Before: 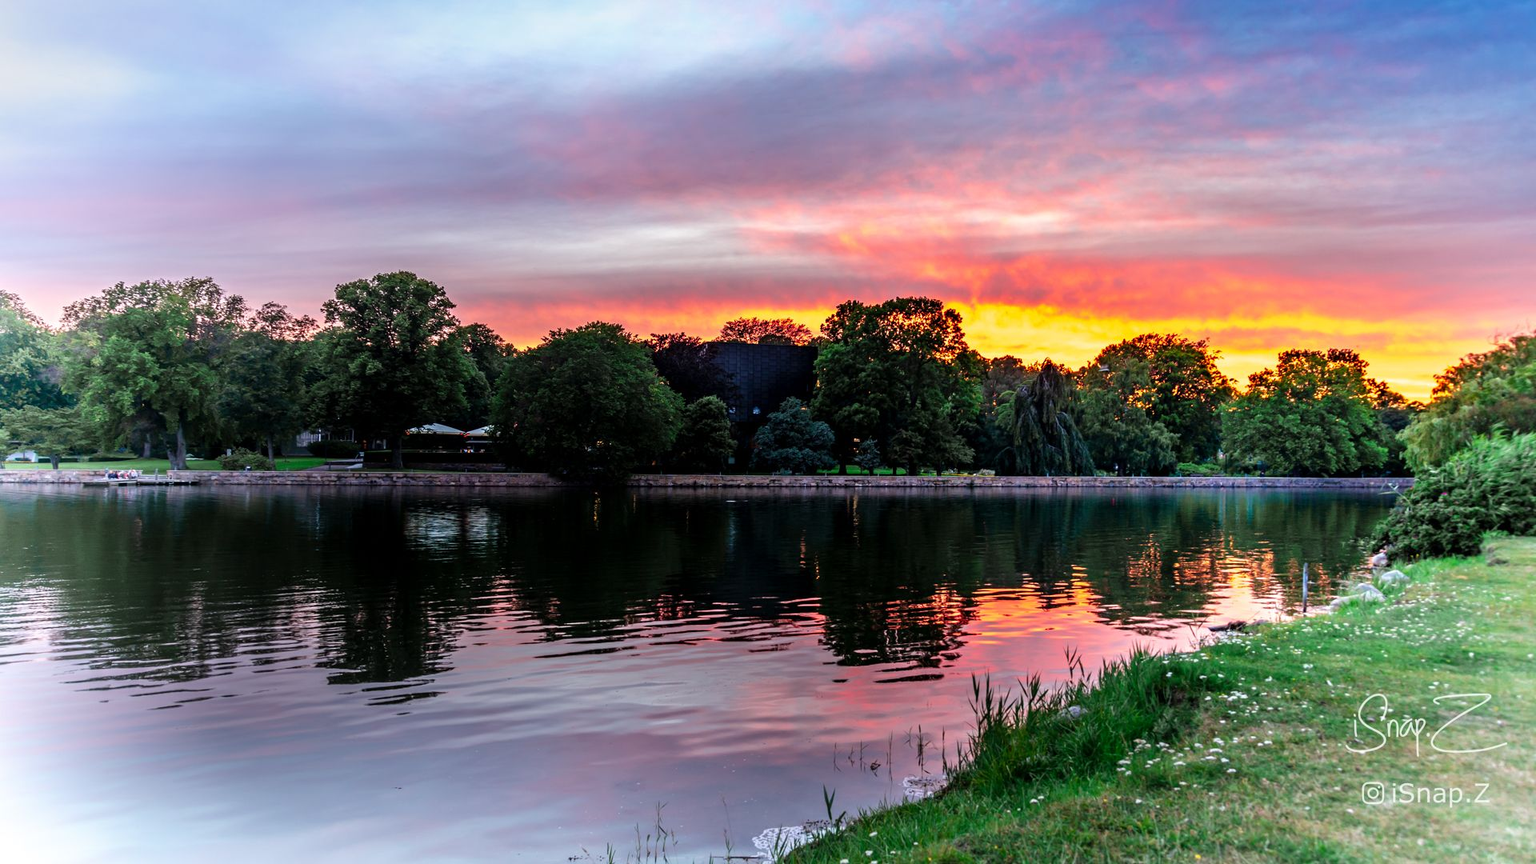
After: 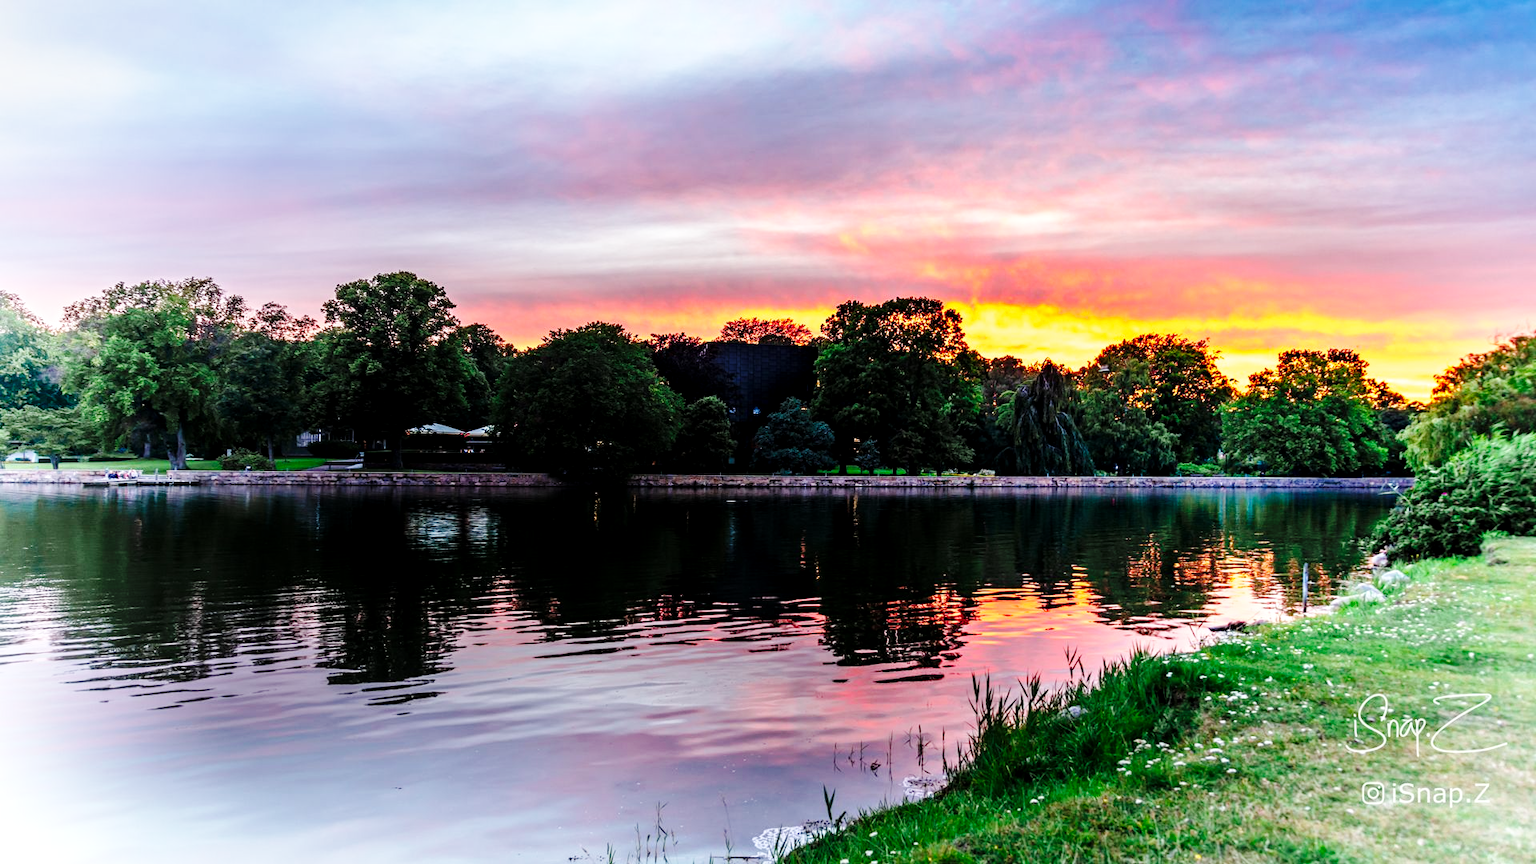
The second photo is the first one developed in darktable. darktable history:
local contrast: highlights 100%, shadows 100%, detail 120%, midtone range 0.2
base curve: curves: ch0 [(0, 0) (0.036, 0.025) (0.121, 0.166) (0.206, 0.329) (0.605, 0.79) (1, 1)], preserve colors none
